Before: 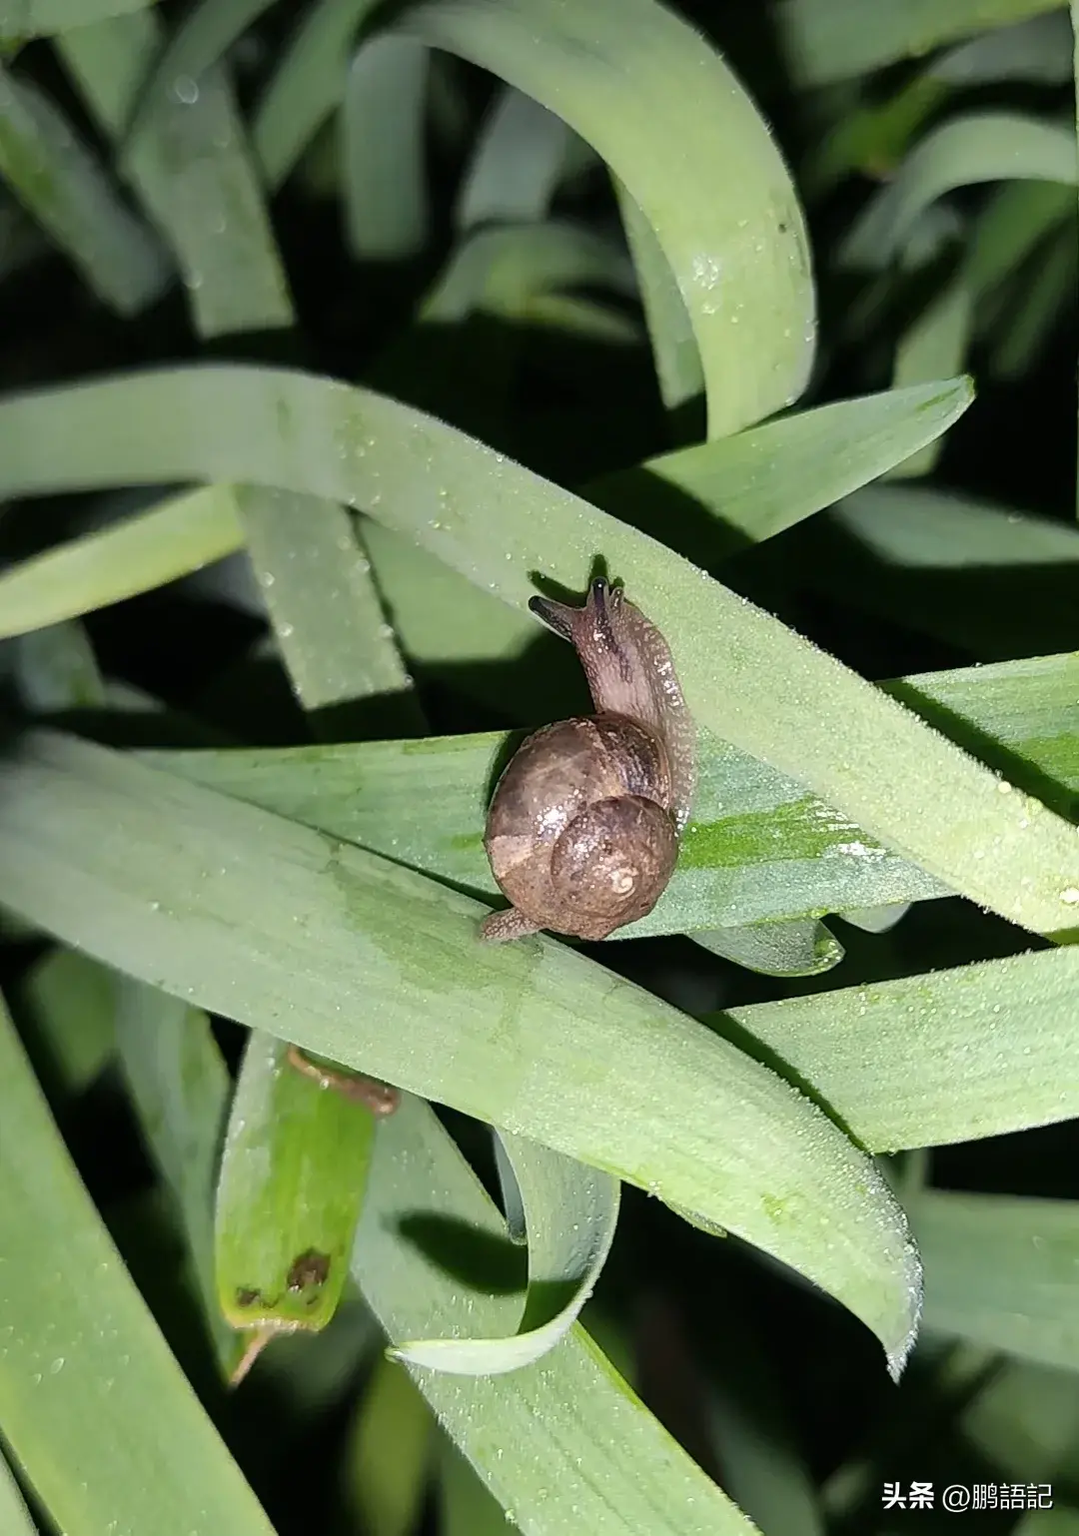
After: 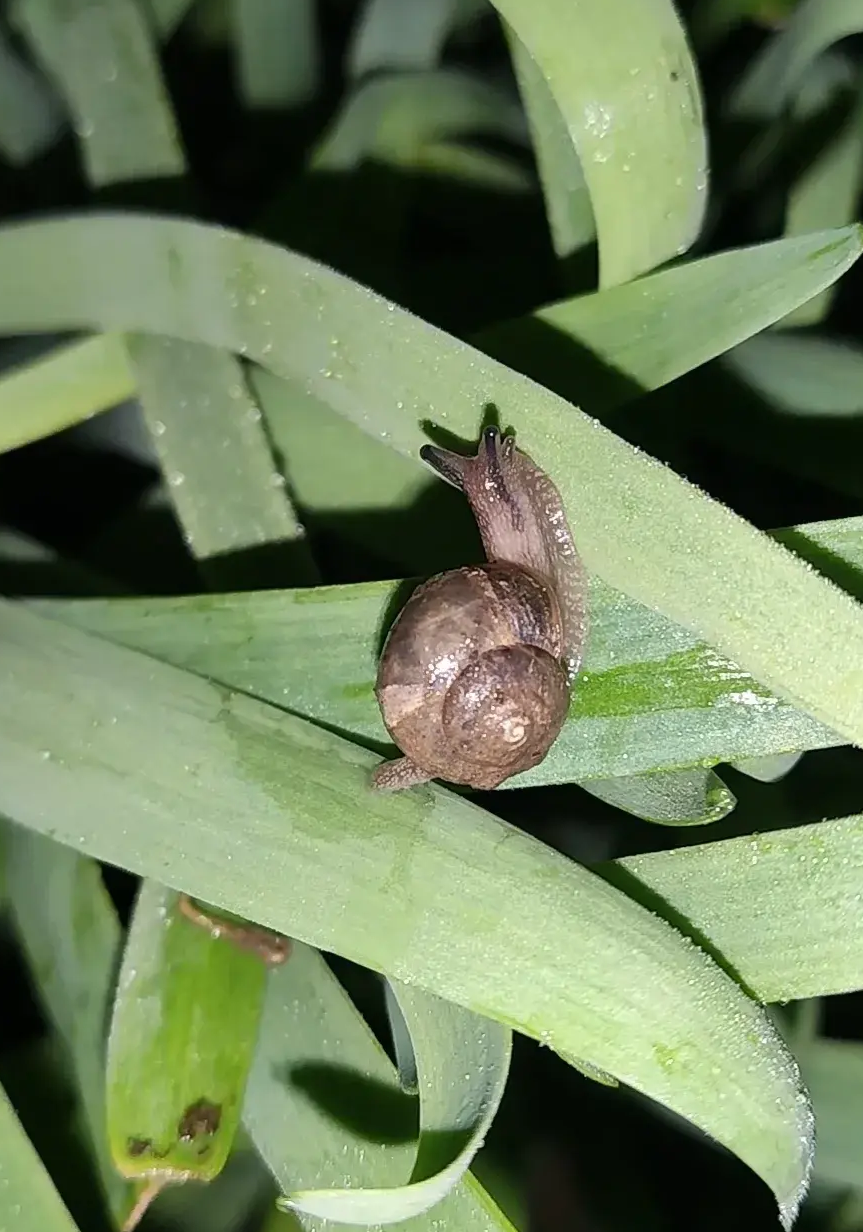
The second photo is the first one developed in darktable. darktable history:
crop and rotate: left 10.148%, top 9.927%, right 9.869%, bottom 9.967%
